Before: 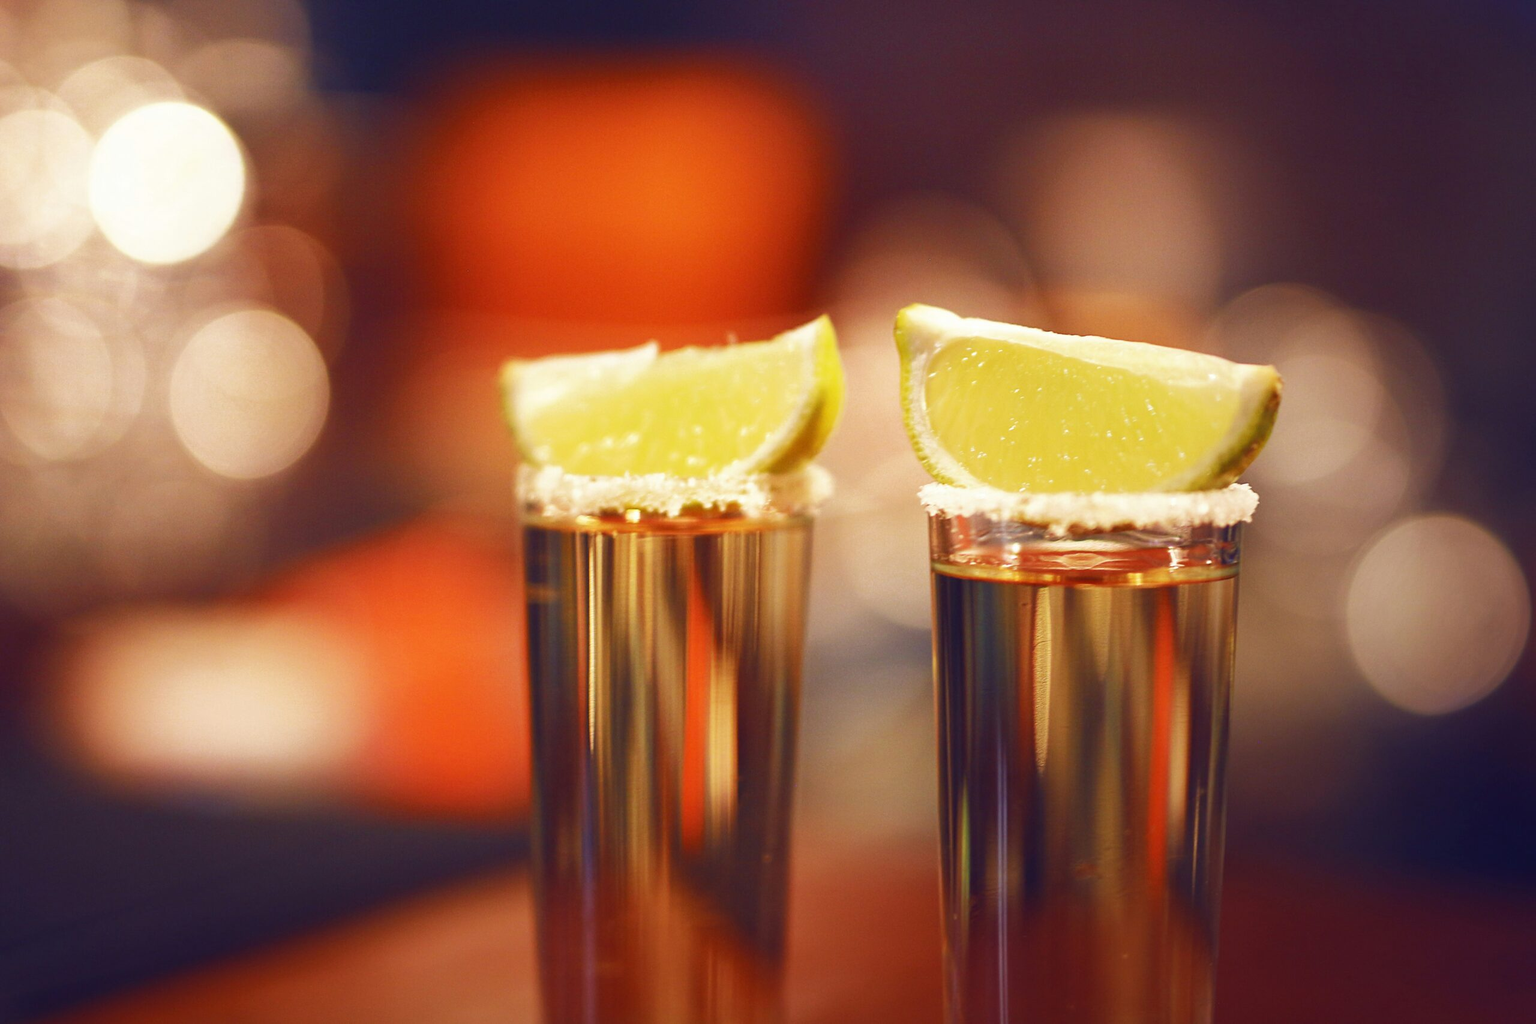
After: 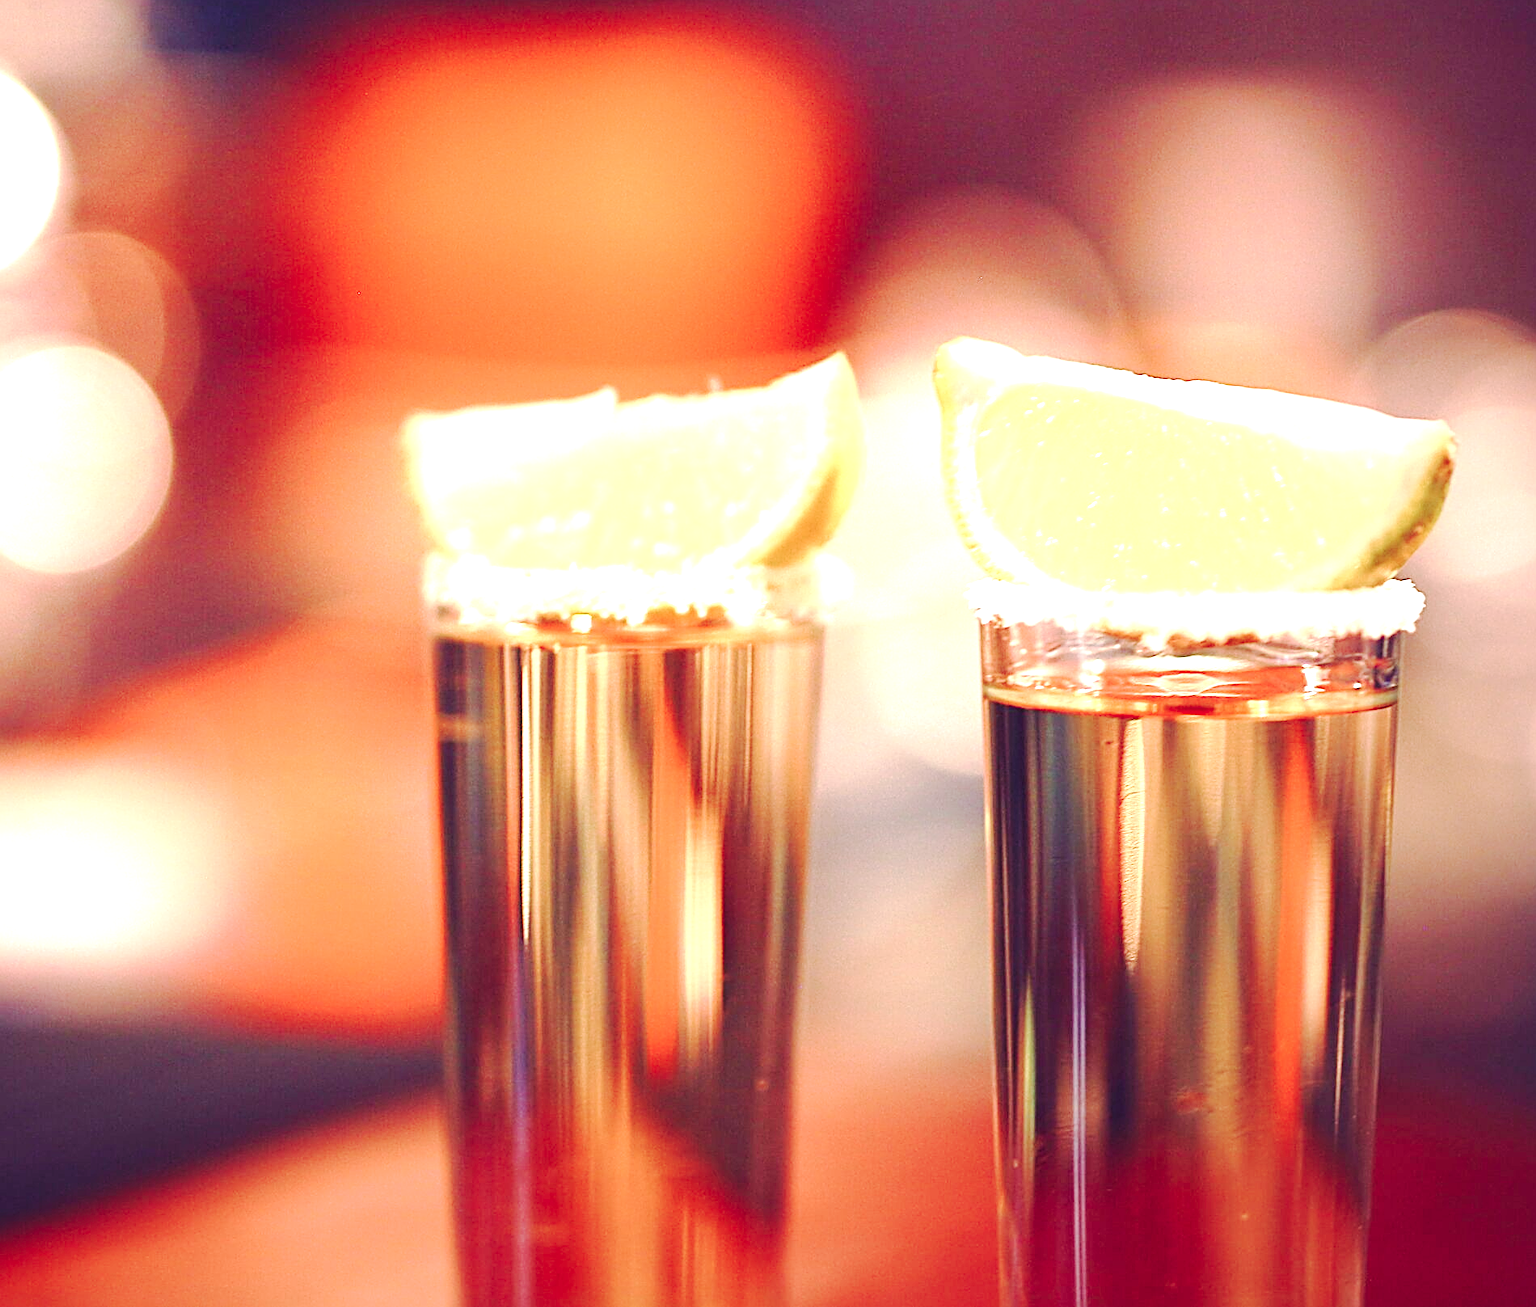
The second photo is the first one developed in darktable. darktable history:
exposure: black level correction 0, exposure 1.2 EV, compensate highlight preservation false
color contrast: blue-yellow contrast 0.7
white balance: red 1, blue 1
sharpen: radius 2.584, amount 0.688
crop and rotate: left 13.15%, top 5.251%, right 12.609%
tone curve: curves: ch0 [(0, 0) (0.003, 0.002) (0.011, 0.009) (0.025, 0.018) (0.044, 0.03) (0.069, 0.043) (0.1, 0.057) (0.136, 0.079) (0.177, 0.125) (0.224, 0.178) (0.277, 0.255) (0.335, 0.341) (0.399, 0.443) (0.468, 0.553) (0.543, 0.644) (0.623, 0.718) (0.709, 0.779) (0.801, 0.849) (0.898, 0.929) (1, 1)], preserve colors none
